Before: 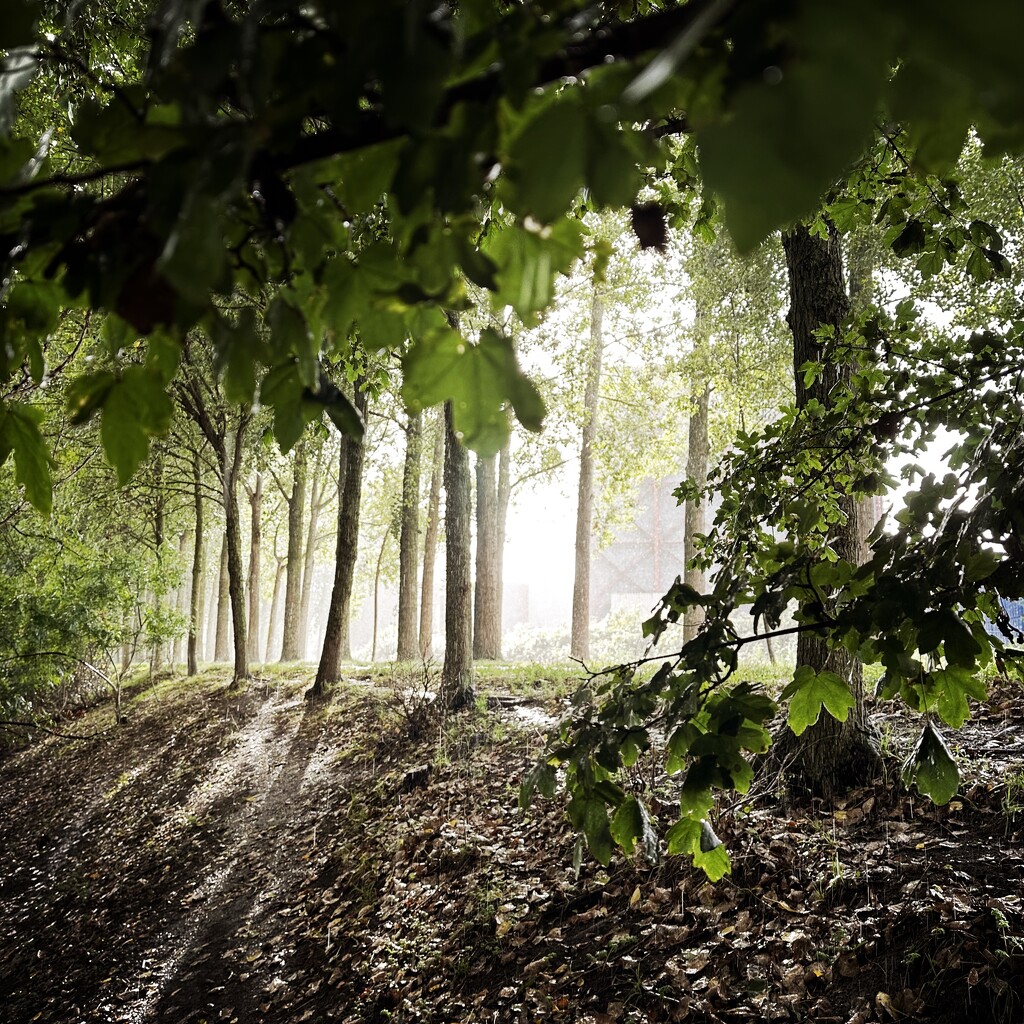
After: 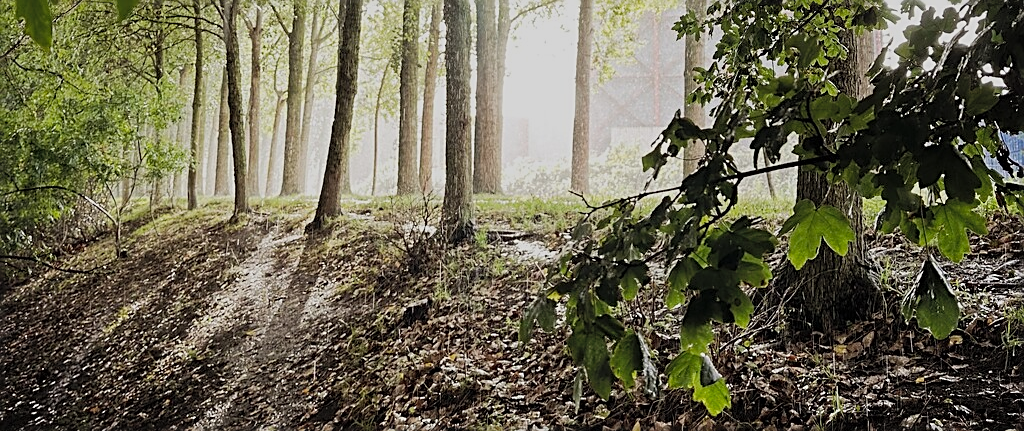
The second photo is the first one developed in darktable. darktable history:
exposure: black level correction 0, exposure -0.763 EV, compensate highlight preservation false
crop: top 45.587%, bottom 12.278%
sharpen: on, module defaults
contrast brightness saturation: brightness 0.147
